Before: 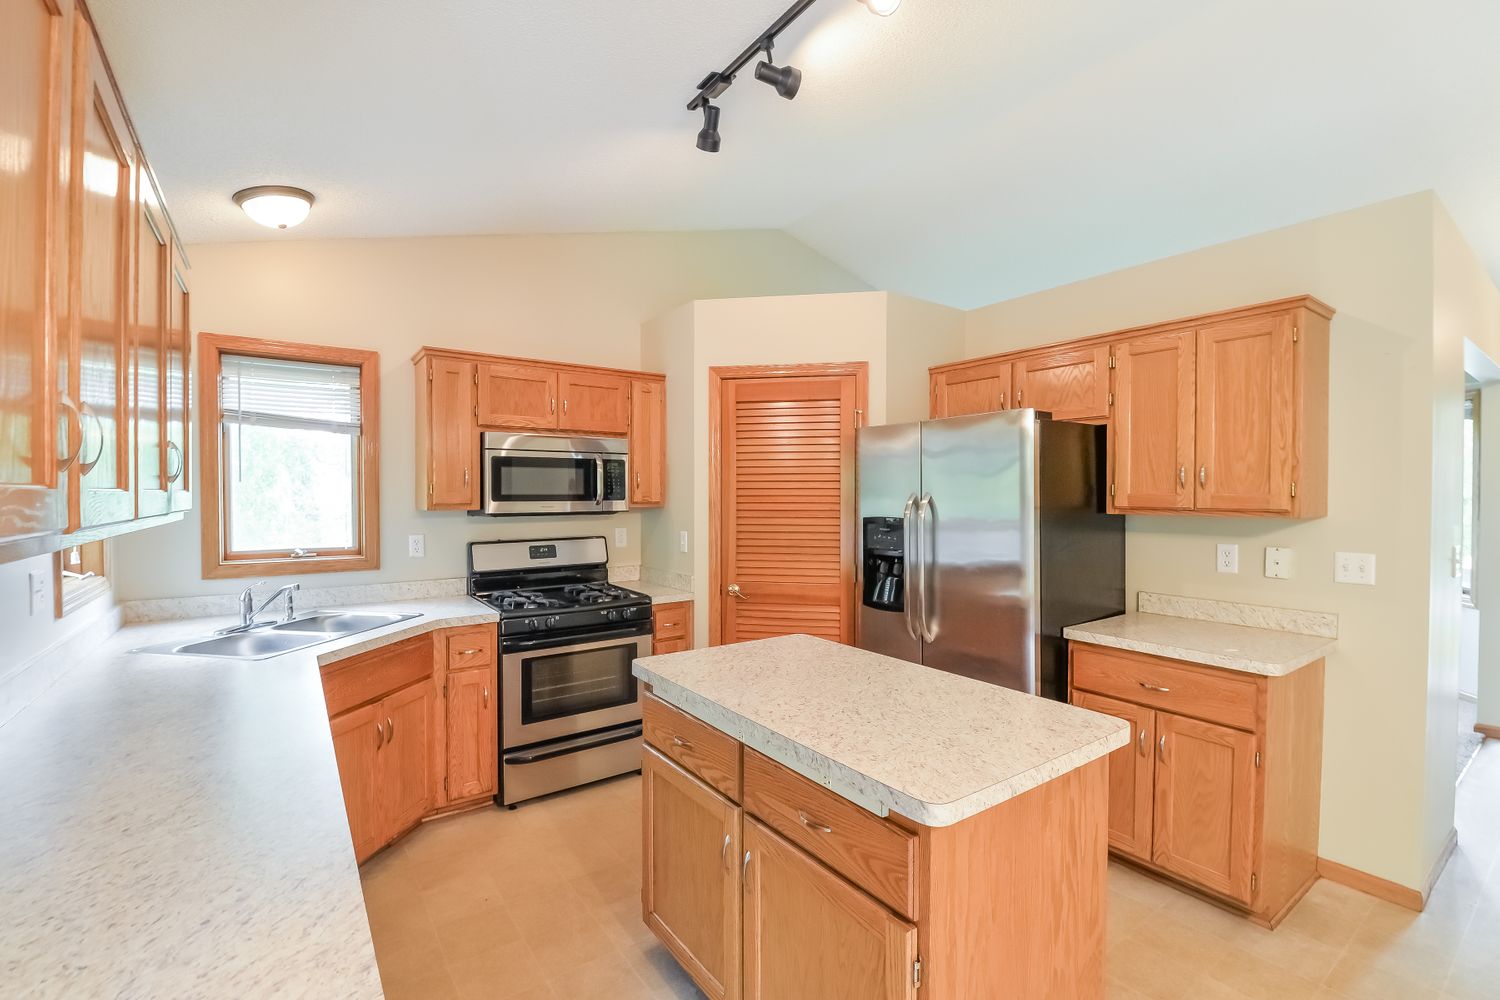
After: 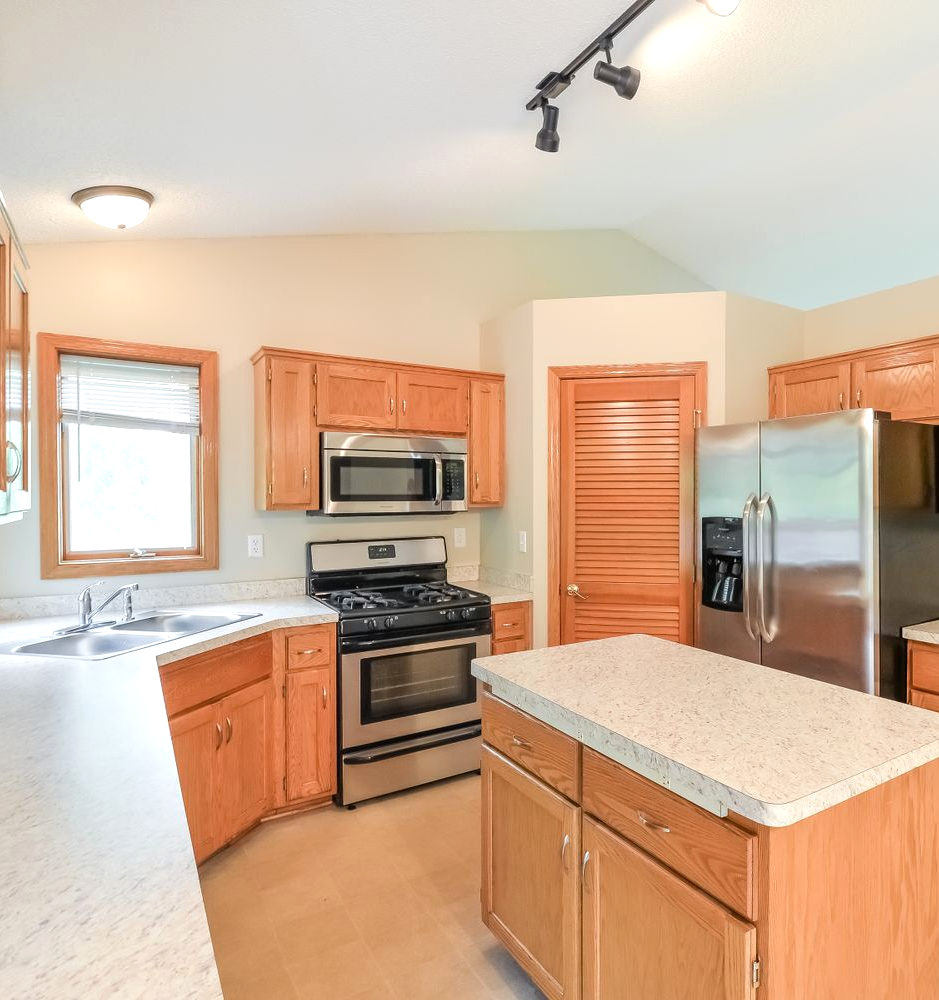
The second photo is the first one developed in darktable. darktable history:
exposure: exposure 0.198 EV, compensate highlight preservation false
crop: left 10.791%, right 26.544%
